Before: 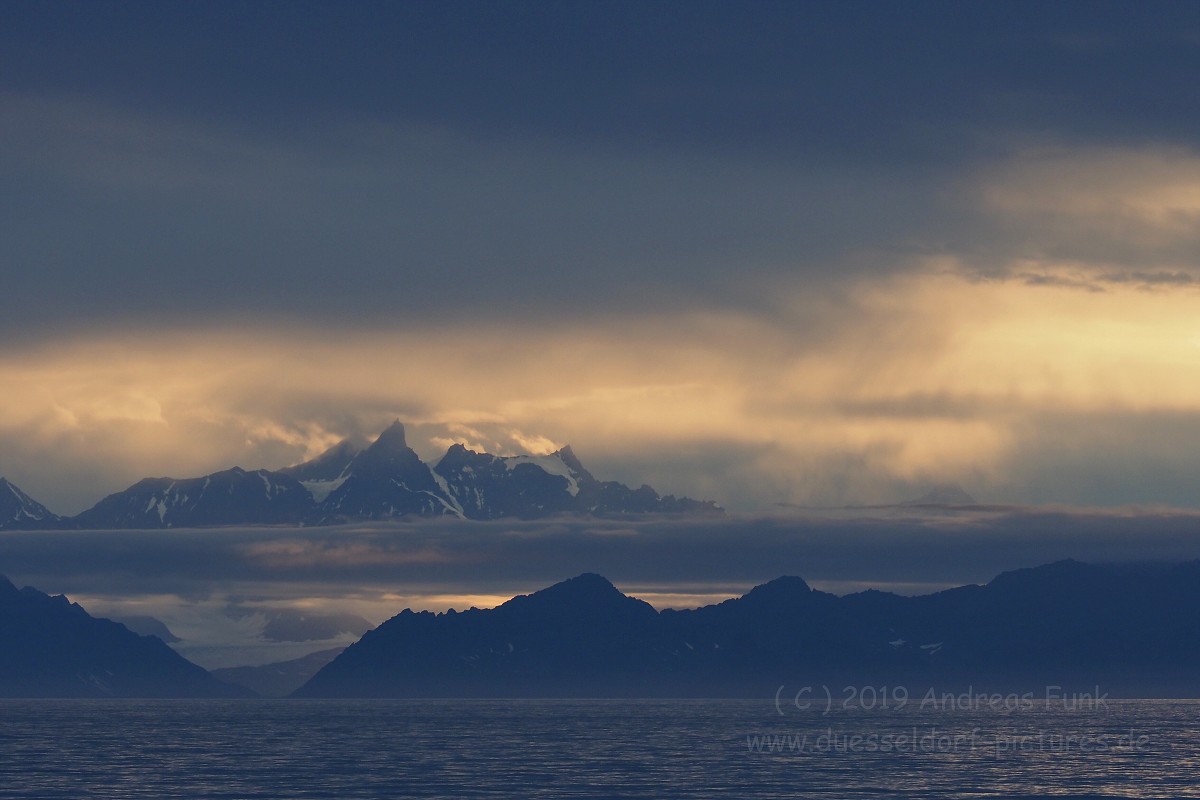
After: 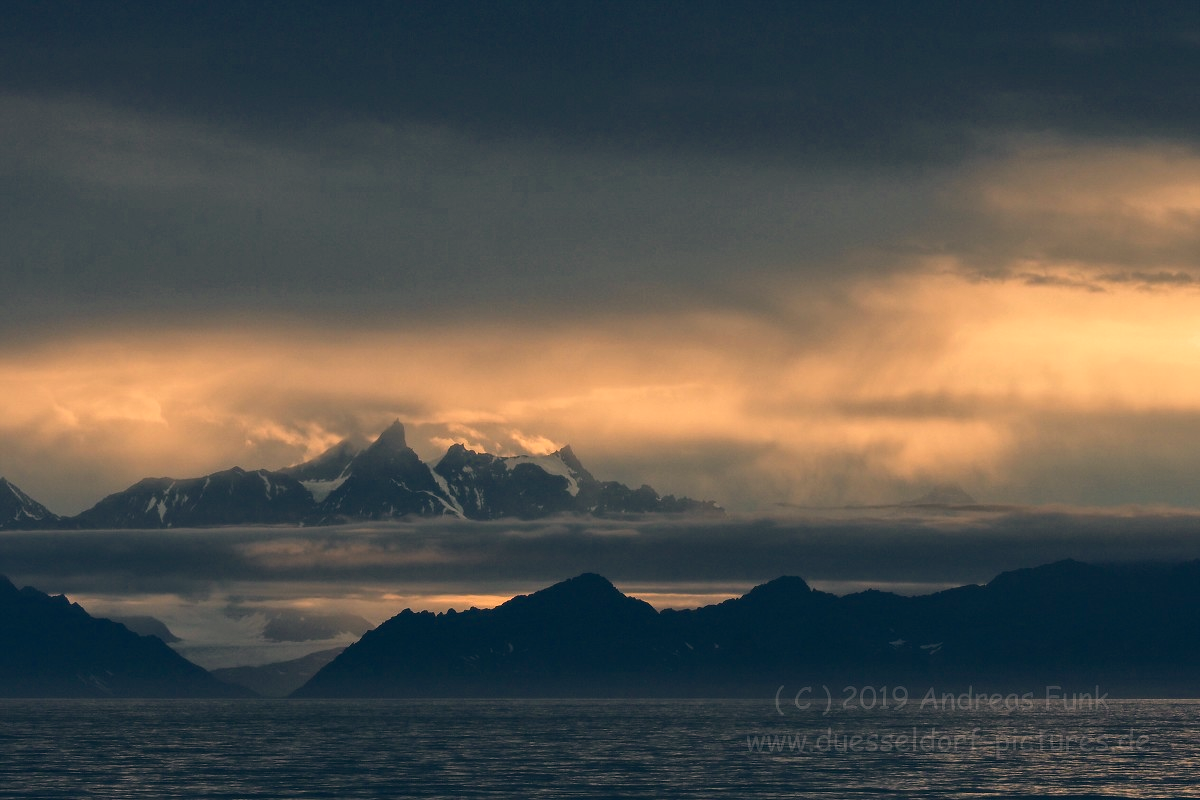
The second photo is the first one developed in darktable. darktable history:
exposure: black level correction 0.001, exposure -0.125 EV, compensate exposure bias true, compensate highlight preservation false
color correction: highlights a* 4.02, highlights b* 4.98, shadows a* -7.55, shadows b* 4.98
white balance: red 1.127, blue 0.943
local contrast: shadows 94%
color zones: curves: ch0 [(0, 0.497) (0.143, 0.5) (0.286, 0.5) (0.429, 0.483) (0.571, 0.116) (0.714, -0.006) (0.857, 0.28) (1, 0.497)]
